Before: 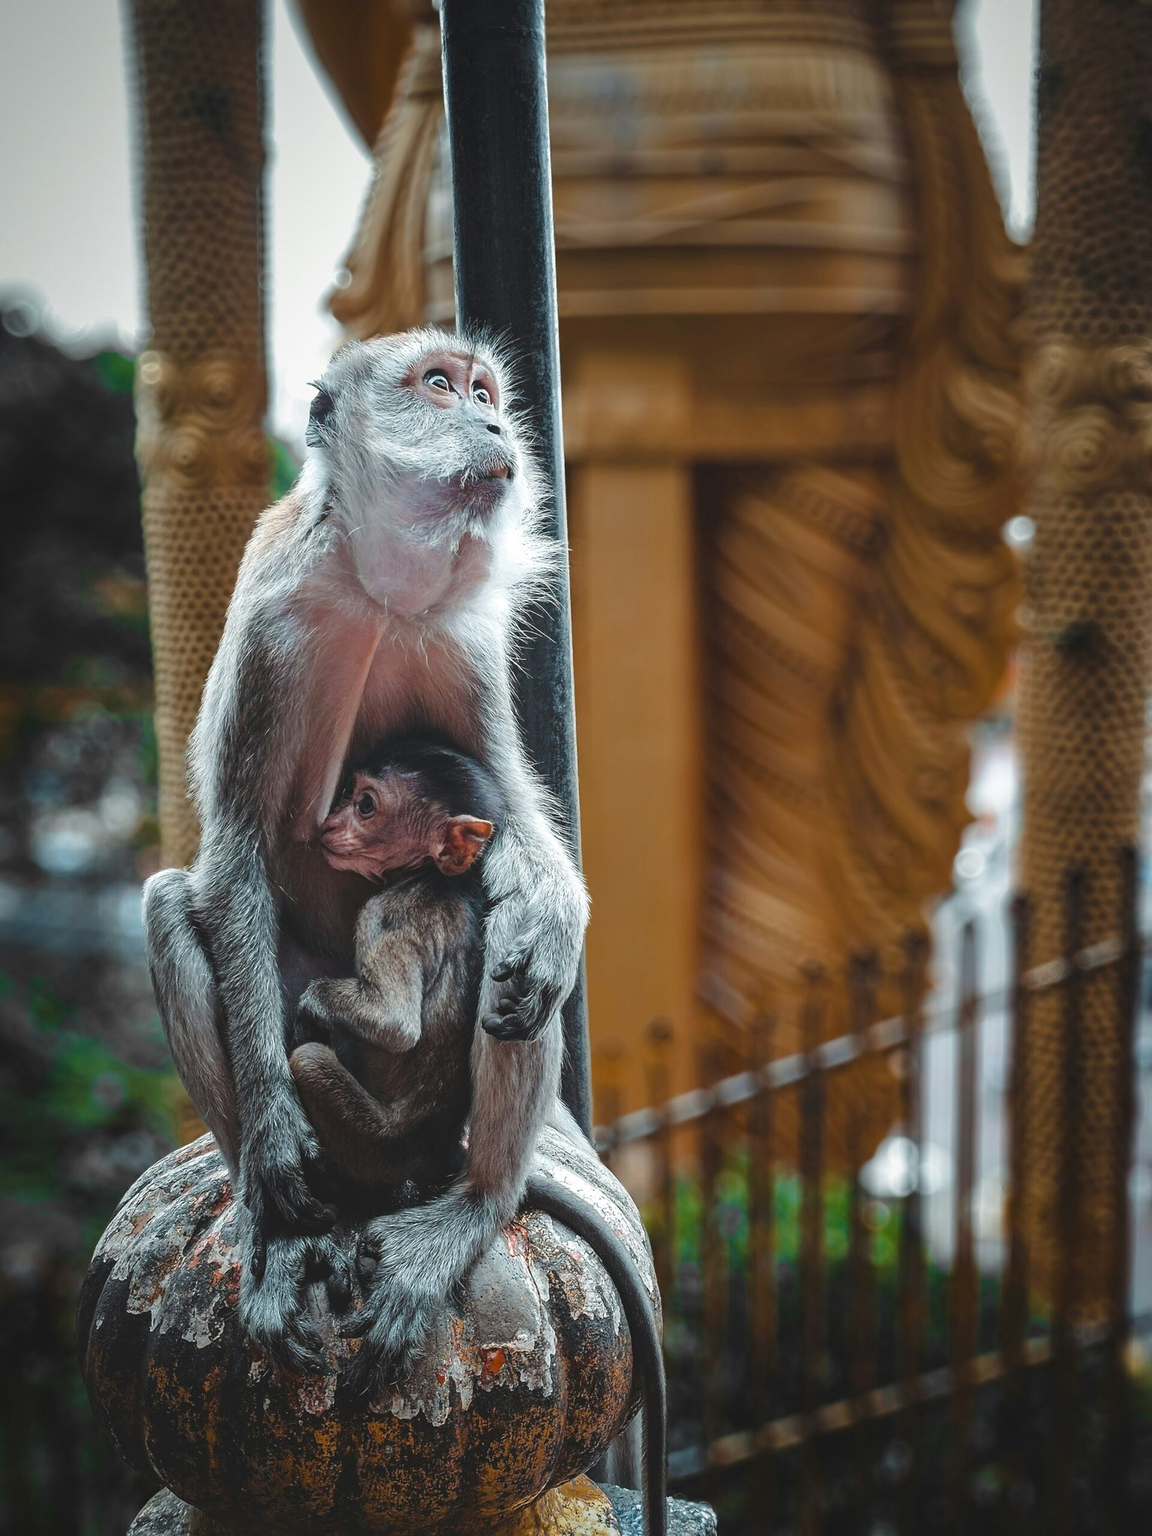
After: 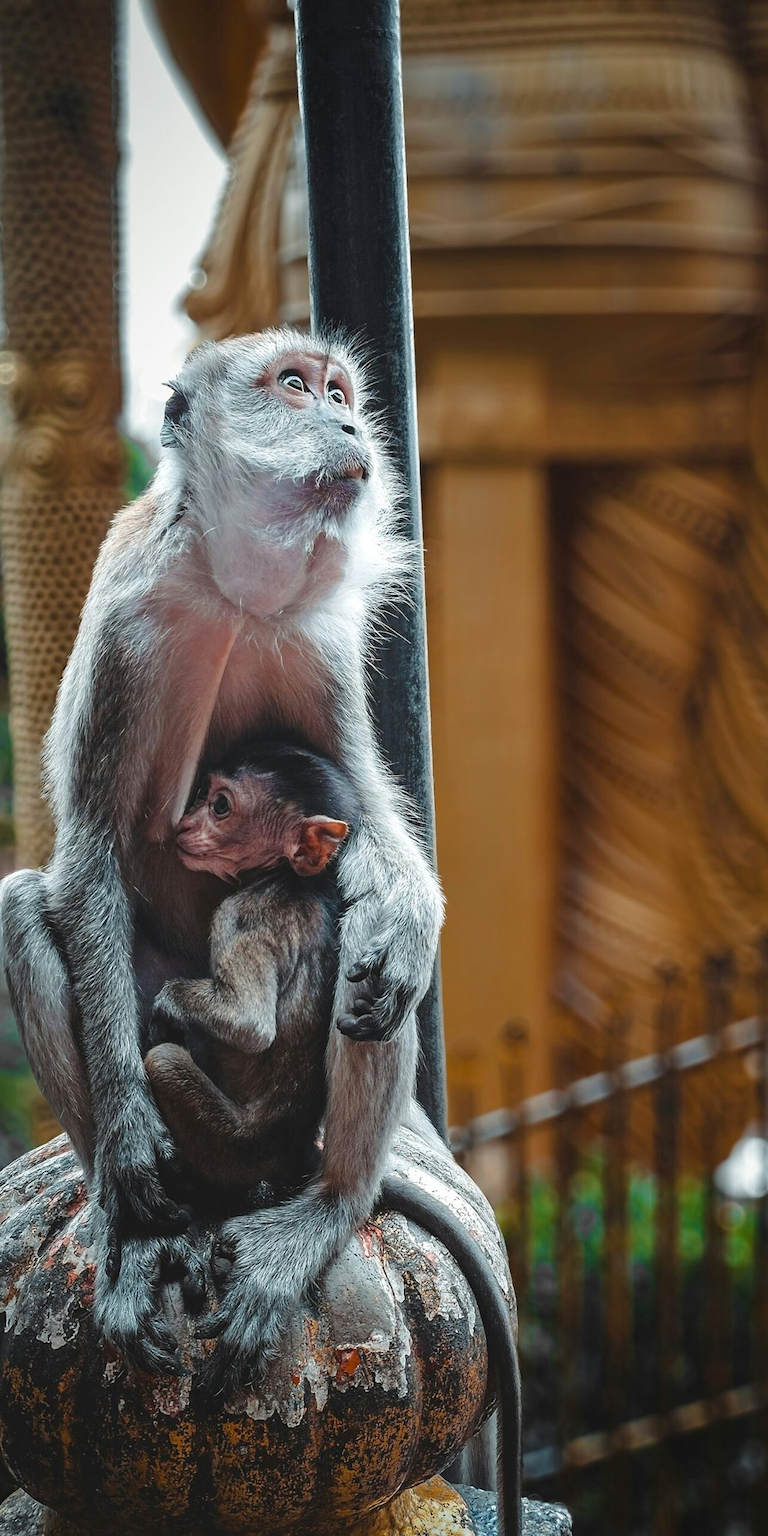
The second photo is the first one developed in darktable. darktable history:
color balance: mode lift, gamma, gain (sRGB), lift [0.97, 1, 1, 1], gamma [1.03, 1, 1, 1]
crop and rotate: left 12.673%, right 20.66%
